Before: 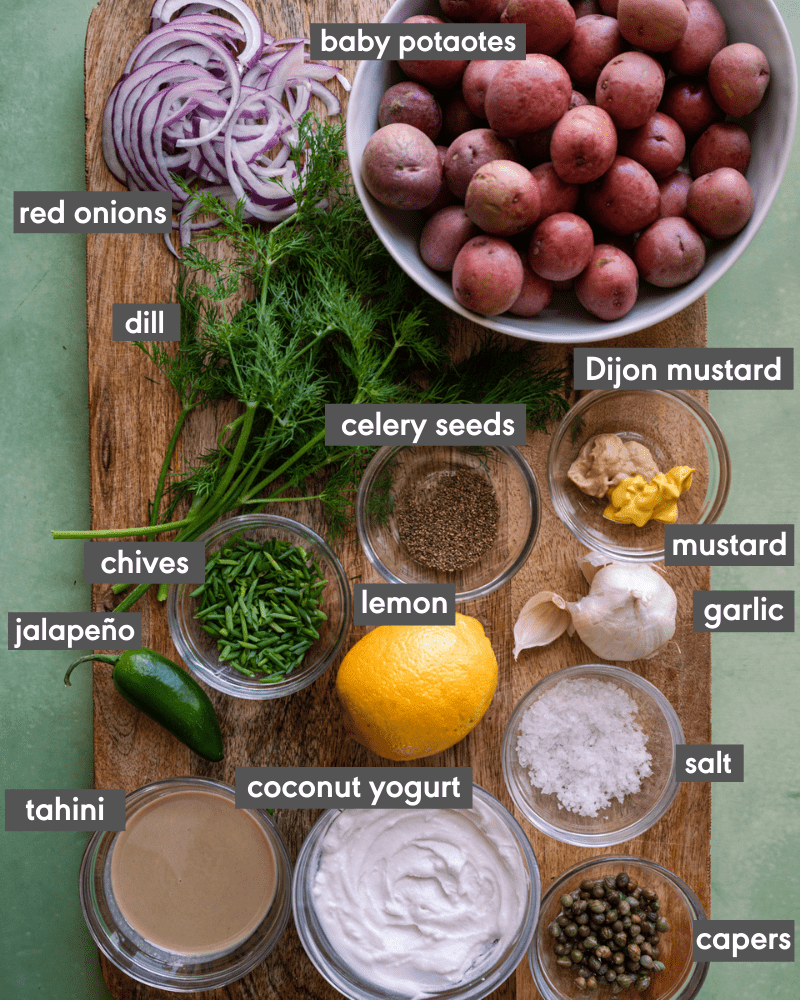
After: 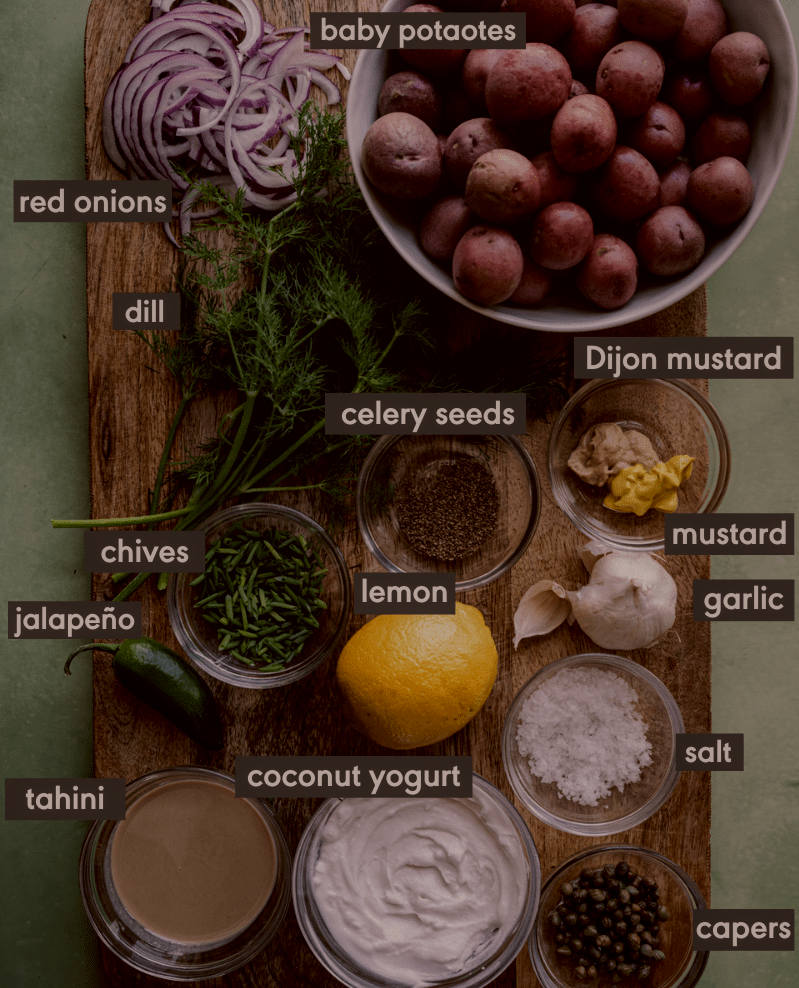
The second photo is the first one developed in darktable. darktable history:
crop: top 1.107%, right 0.031%
color correction: highlights a* 6.14, highlights b* 7.87, shadows a* 5.61, shadows b* 7.07, saturation 0.922
tone equalizer: -8 EV -0.738 EV, -7 EV -0.683 EV, -6 EV -0.571 EV, -5 EV -0.422 EV, -3 EV 0.369 EV, -2 EV 0.6 EV, -1 EV 0.698 EV, +0 EV 0.77 EV
exposure: exposure -1.985 EV, compensate highlight preservation false
local contrast: on, module defaults
